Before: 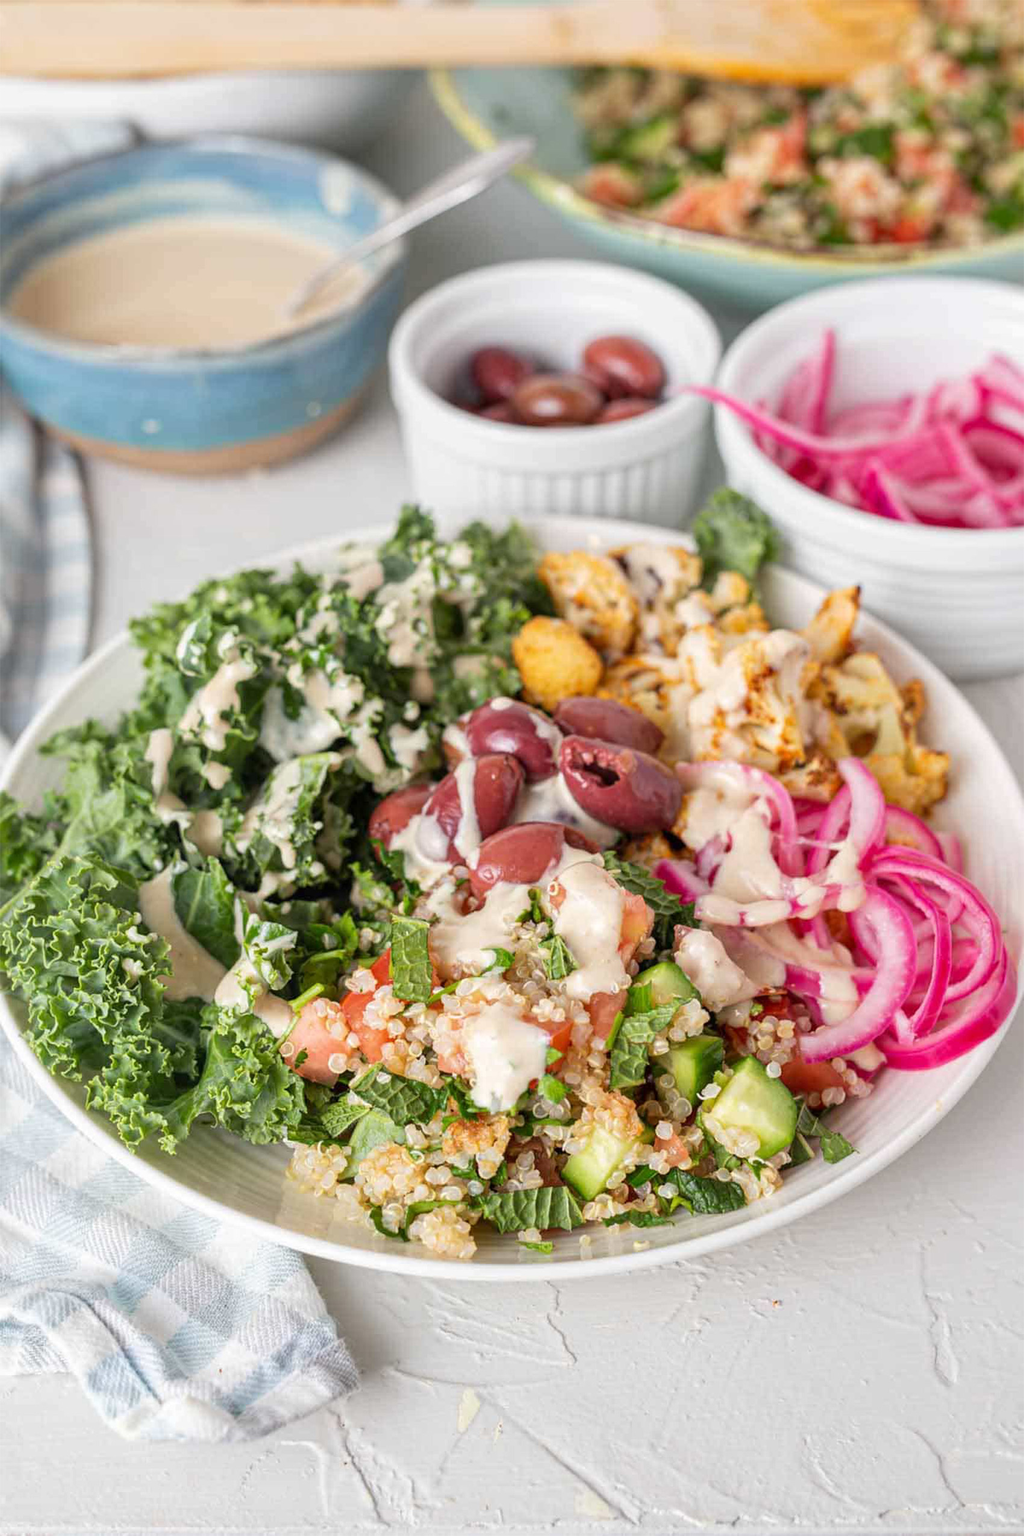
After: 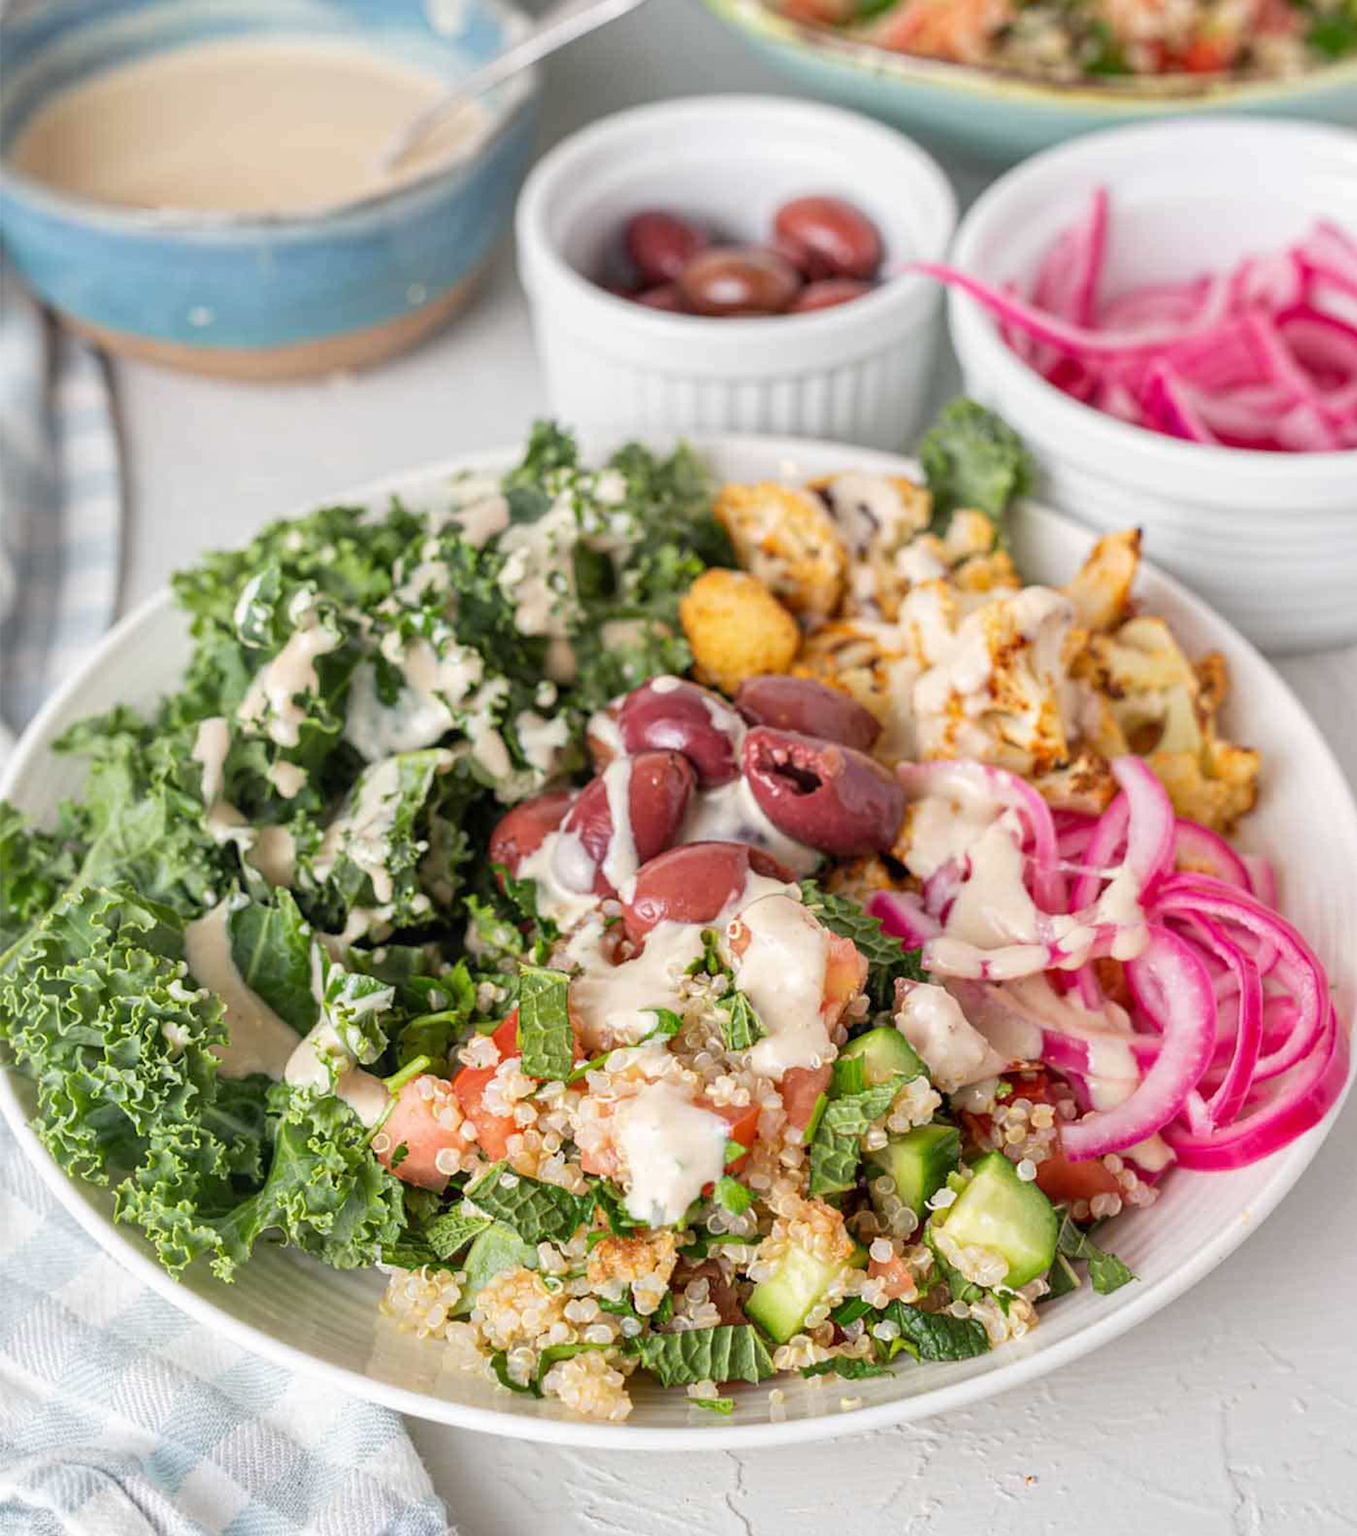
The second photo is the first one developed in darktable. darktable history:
crop and rotate: top 12.25%, bottom 12.37%
